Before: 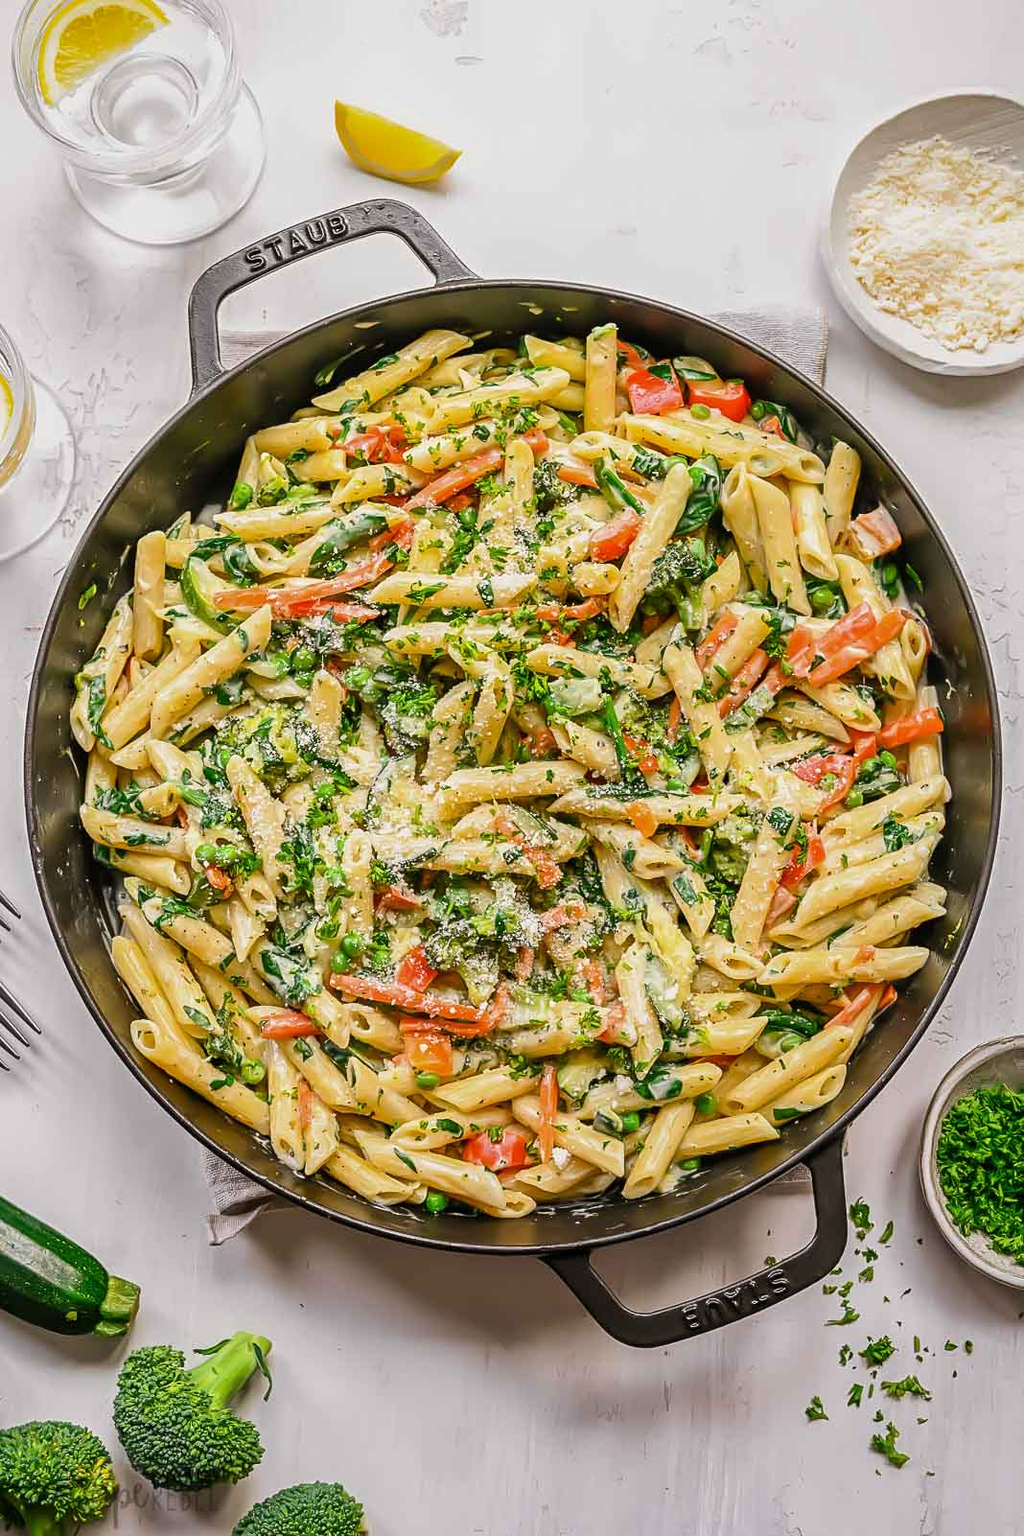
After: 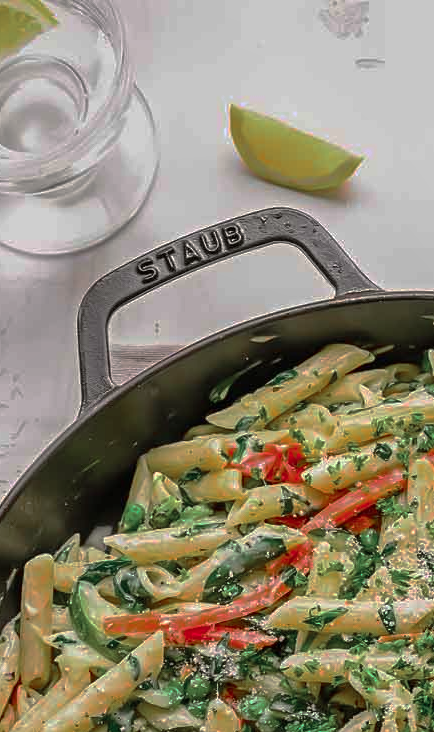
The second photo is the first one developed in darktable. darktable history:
crop and rotate: left 11.166%, top 0.054%, right 48.174%, bottom 54.226%
color zones: curves: ch0 [(0, 0.466) (0.128, 0.466) (0.25, 0.5) (0.375, 0.456) (0.5, 0.5) (0.625, 0.5) (0.737, 0.652) (0.875, 0.5)]; ch1 [(0, 0.603) (0.125, 0.618) (0.261, 0.348) (0.372, 0.353) (0.497, 0.363) (0.611, 0.45) (0.731, 0.427) (0.875, 0.518) (0.998, 0.652)]; ch2 [(0, 0.559) (0.125, 0.451) (0.253, 0.564) (0.37, 0.578) (0.5, 0.466) (0.625, 0.471) (0.731, 0.471) (0.88, 0.485)]
shadows and highlights: shadows -13.47, white point adjustment 3.94, highlights 27.69
base curve: curves: ch0 [(0, 0) (0.826, 0.587) (1, 1)], preserve colors none
